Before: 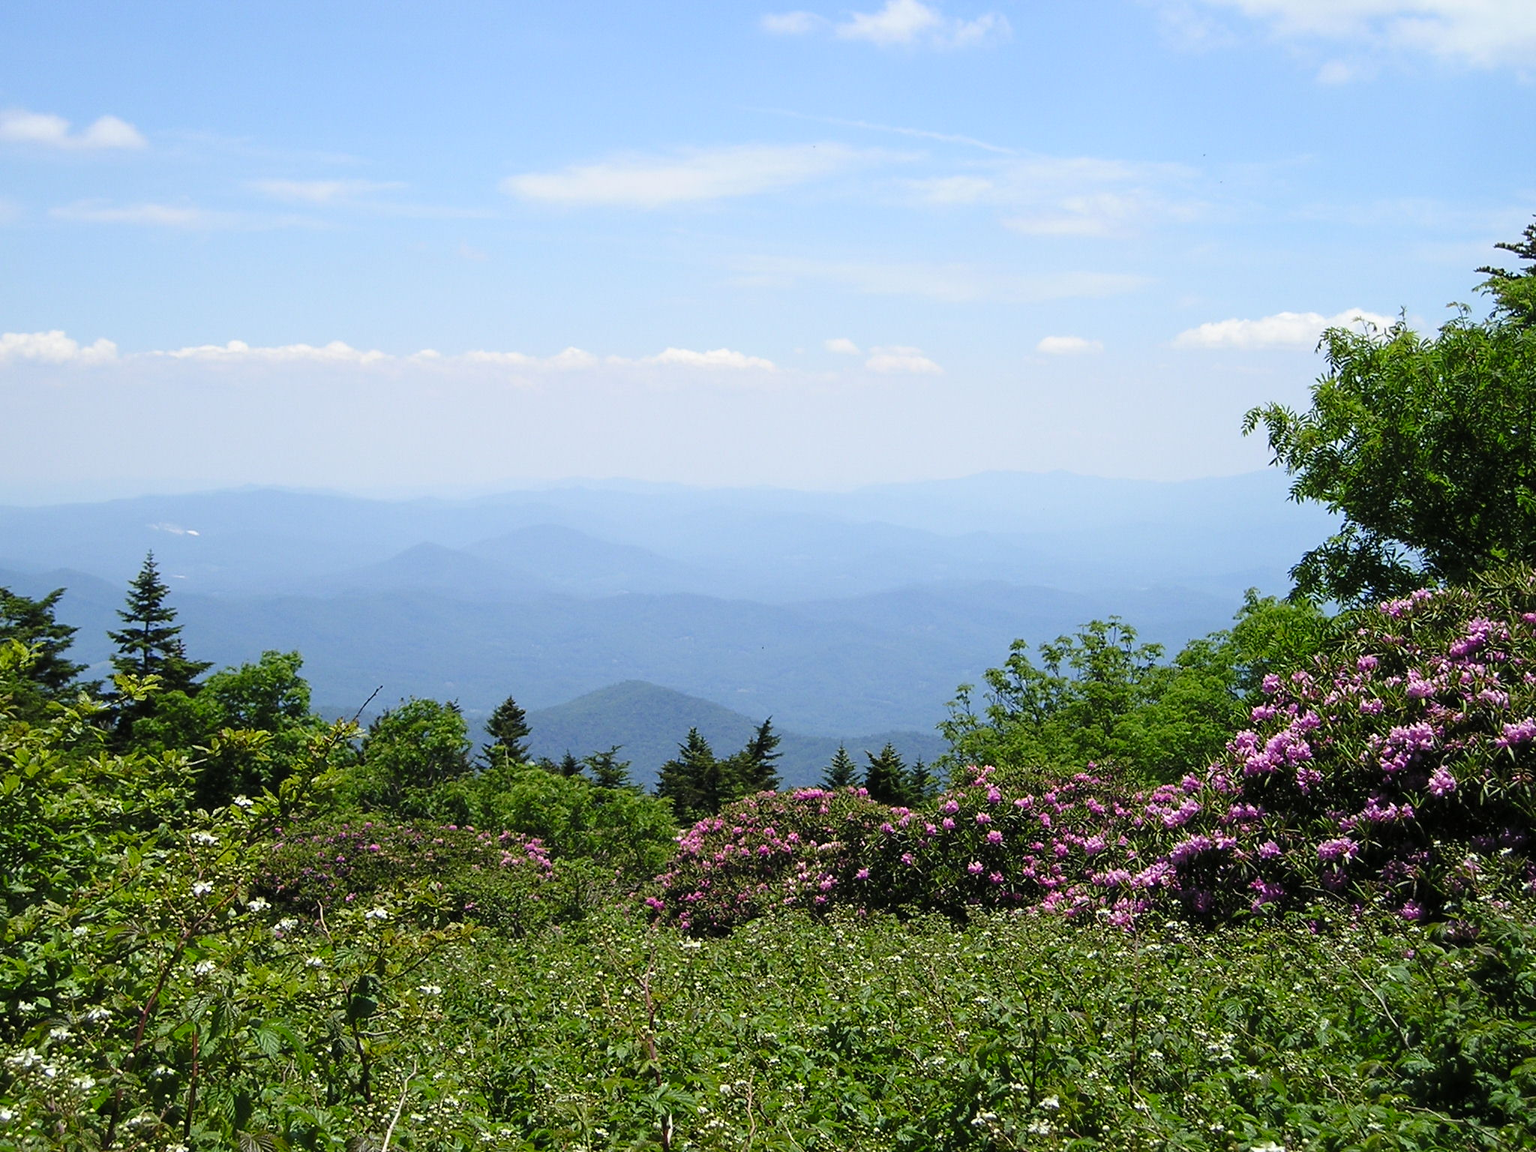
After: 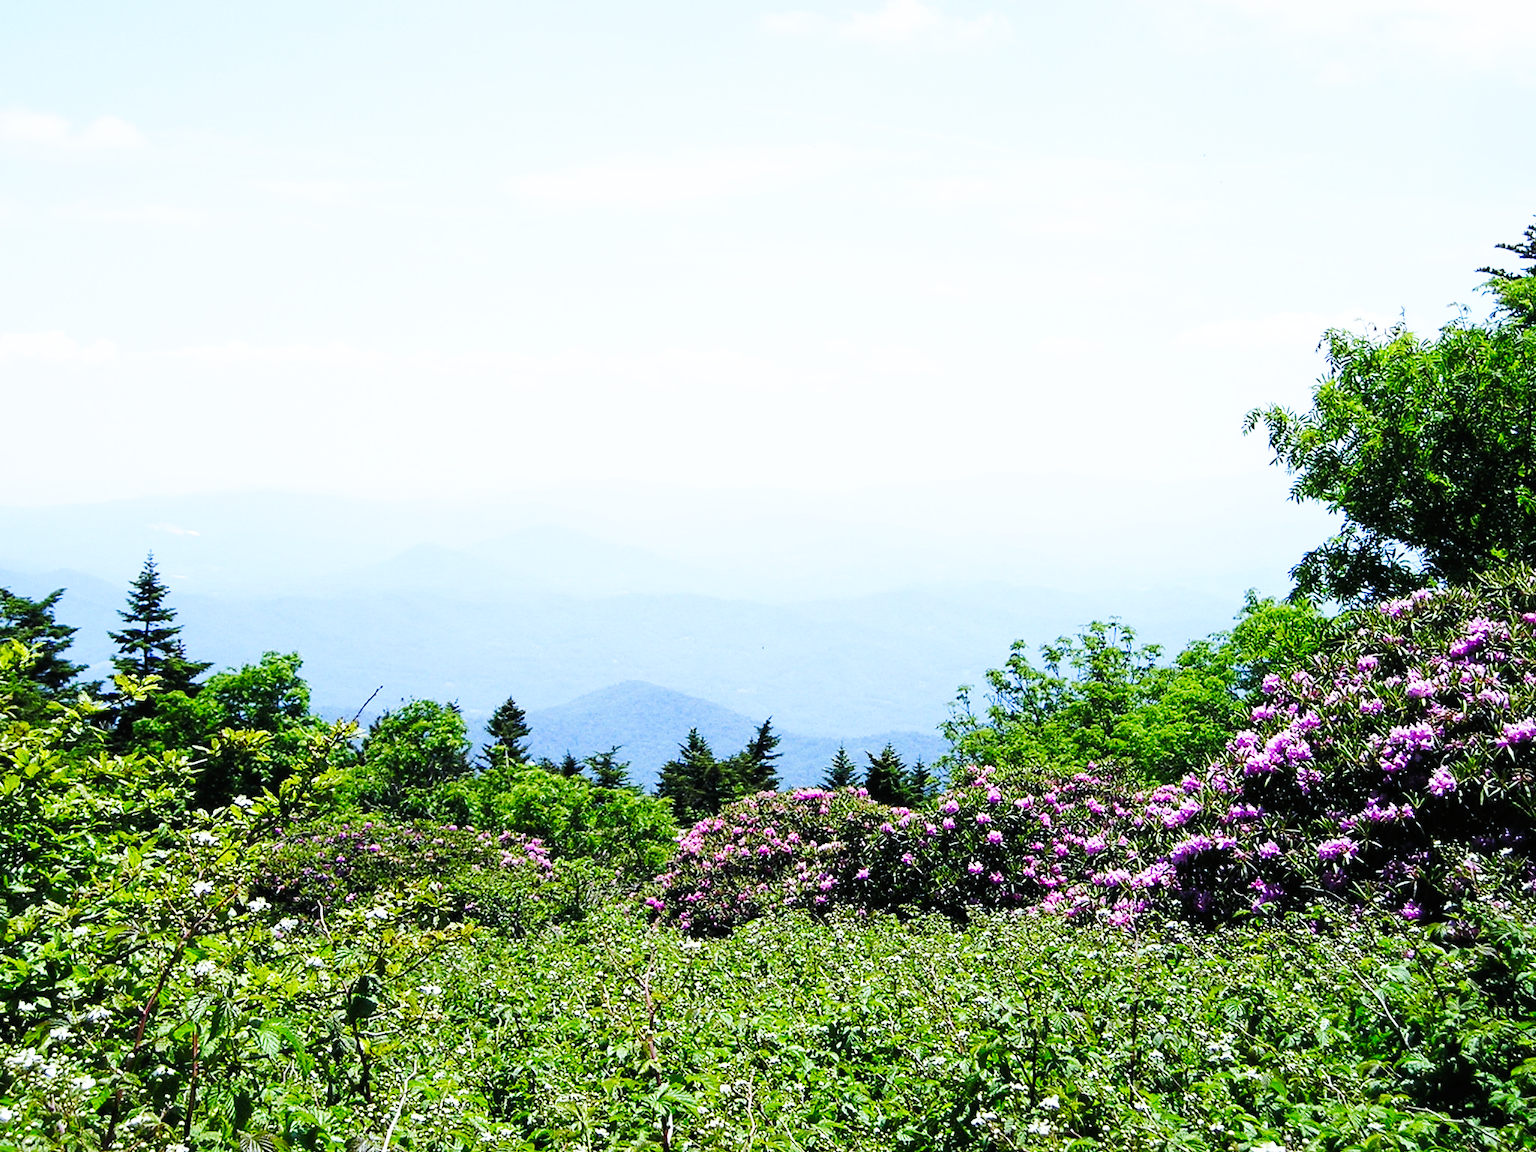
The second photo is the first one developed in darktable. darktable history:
white balance: red 0.948, green 1.02, blue 1.176
base curve: curves: ch0 [(0, 0) (0.007, 0.004) (0.027, 0.03) (0.046, 0.07) (0.207, 0.54) (0.442, 0.872) (0.673, 0.972) (1, 1)], preserve colors none
